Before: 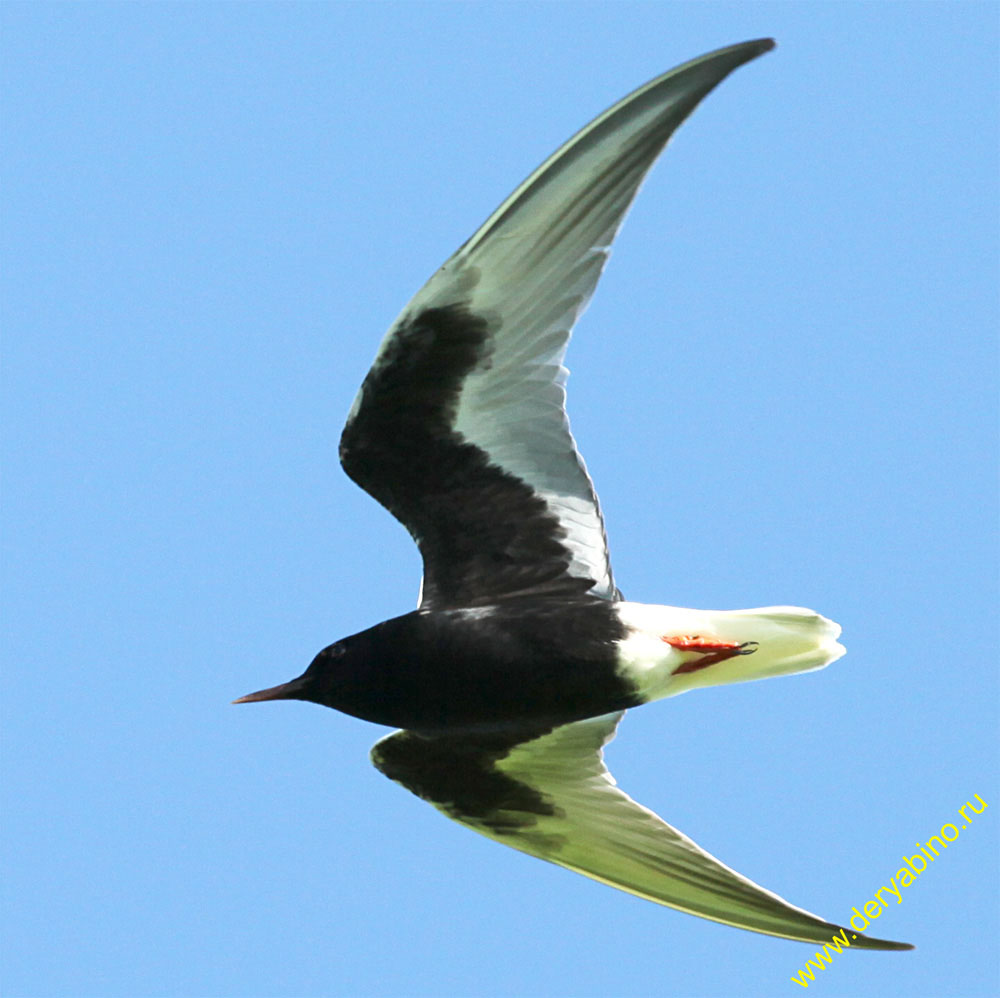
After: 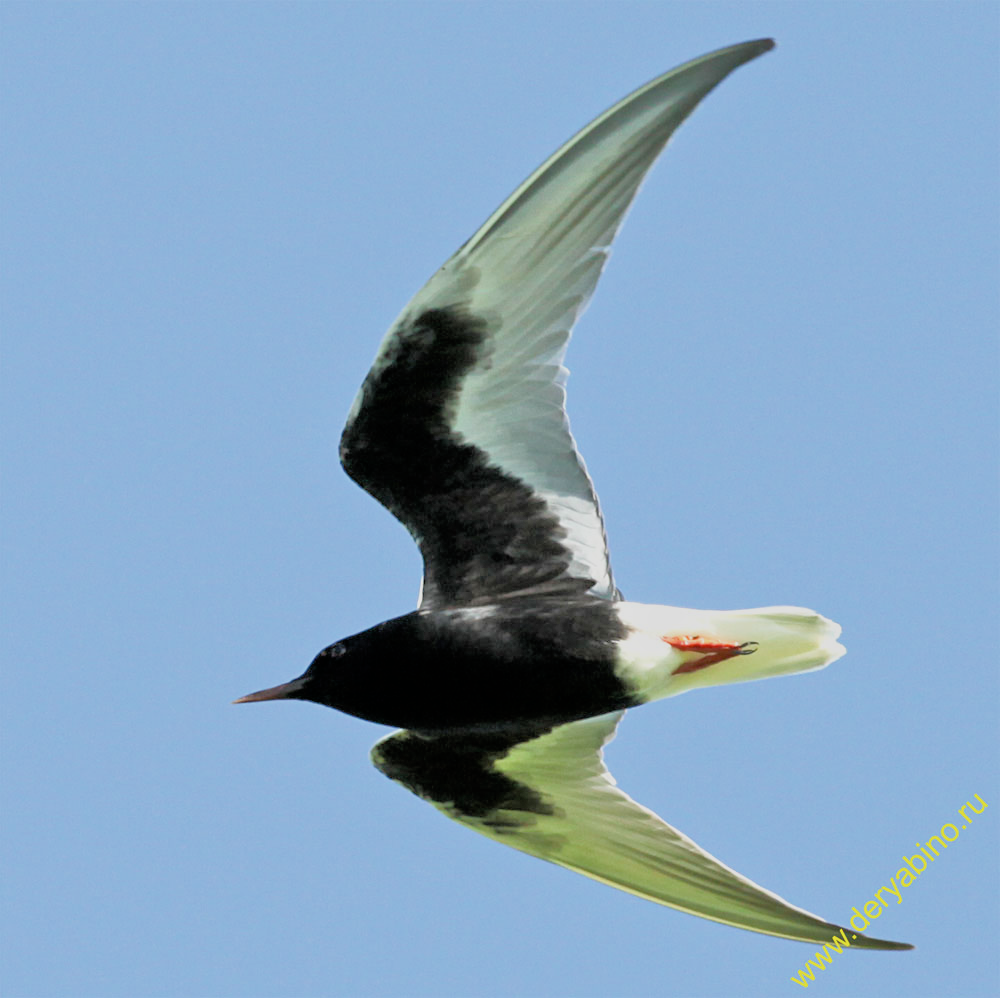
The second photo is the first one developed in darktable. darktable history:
contrast brightness saturation: saturation -0.069
tone equalizer: -7 EV 0.15 EV, -6 EV 0.62 EV, -5 EV 1.13 EV, -4 EV 1.36 EV, -3 EV 1.12 EV, -2 EV 0.6 EV, -1 EV 0.168 EV, mask exposure compensation -0.491 EV
filmic rgb: black relative exposure -7.88 EV, white relative exposure 4.08 EV, threshold 2.96 EV, hardness 4.05, latitude 51.39%, contrast 1.012, shadows ↔ highlights balance 5.95%, enable highlight reconstruction true
